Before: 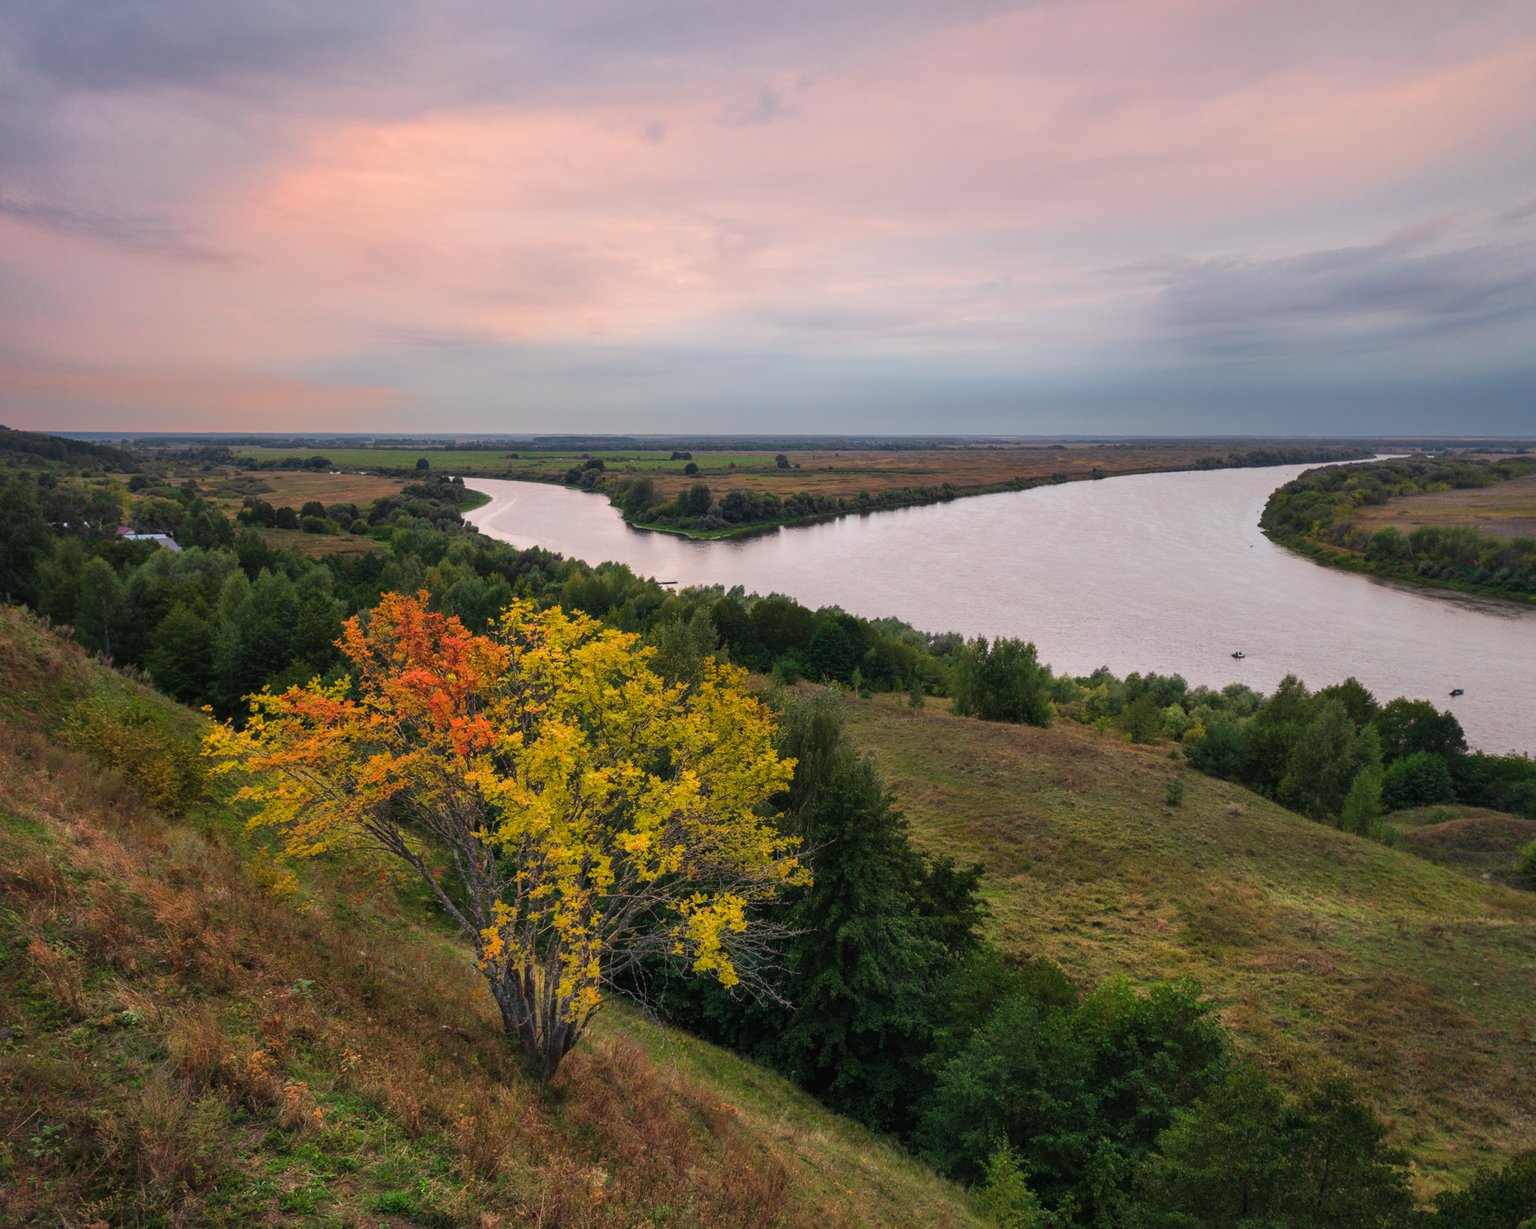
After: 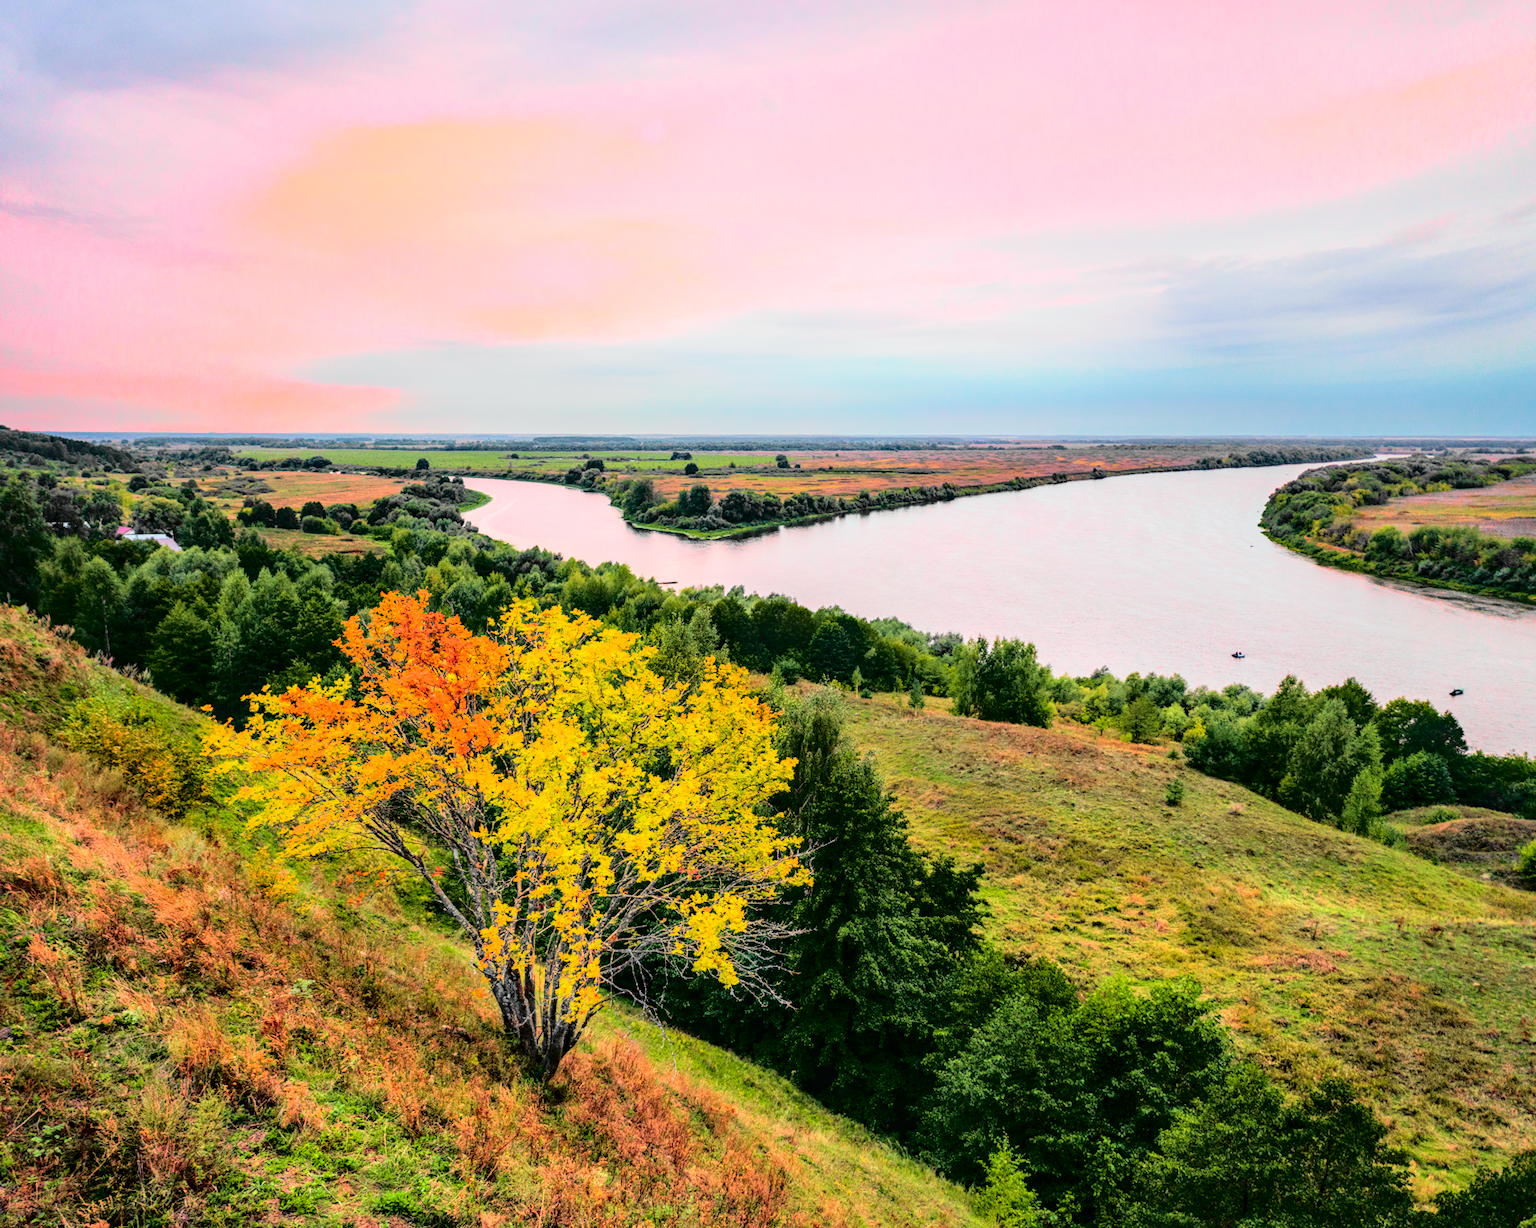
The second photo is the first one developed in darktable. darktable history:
haze removal: compatibility mode true, adaptive false
local contrast: on, module defaults
fill light: exposure -2 EV, width 8.6
tone curve: curves: ch0 [(0, 0.013) (0.137, 0.121) (0.326, 0.386) (0.489, 0.573) (0.663, 0.749) (0.854, 0.897) (1, 0.974)]; ch1 [(0, 0) (0.366, 0.367) (0.475, 0.453) (0.494, 0.493) (0.504, 0.497) (0.544, 0.579) (0.562, 0.619) (0.622, 0.694) (1, 1)]; ch2 [(0, 0) (0.333, 0.346) (0.375, 0.375) (0.424, 0.43) (0.476, 0.492) (0.502, 0.503) (0.533, 0.541) (0.572, 0.615) (0.605, 0.656) (0.641, 0.709) (1, 1)], color space Lab, independent channels, preserve colors none
base curve: curves: ch0 [(0, 0) (0.025, 0.046) (0.112, 0.277) (0.467, 0.74) (0.814, 0.929) (1, 0.942)]
